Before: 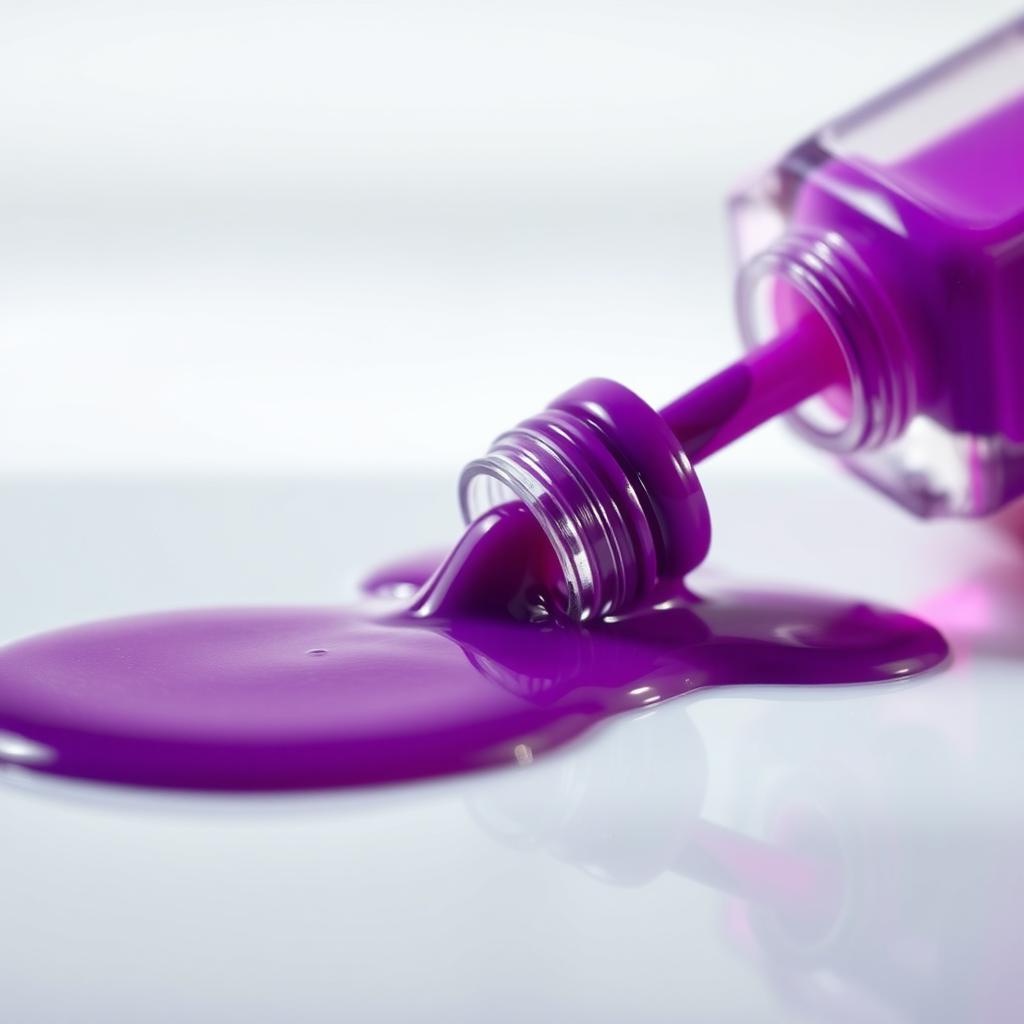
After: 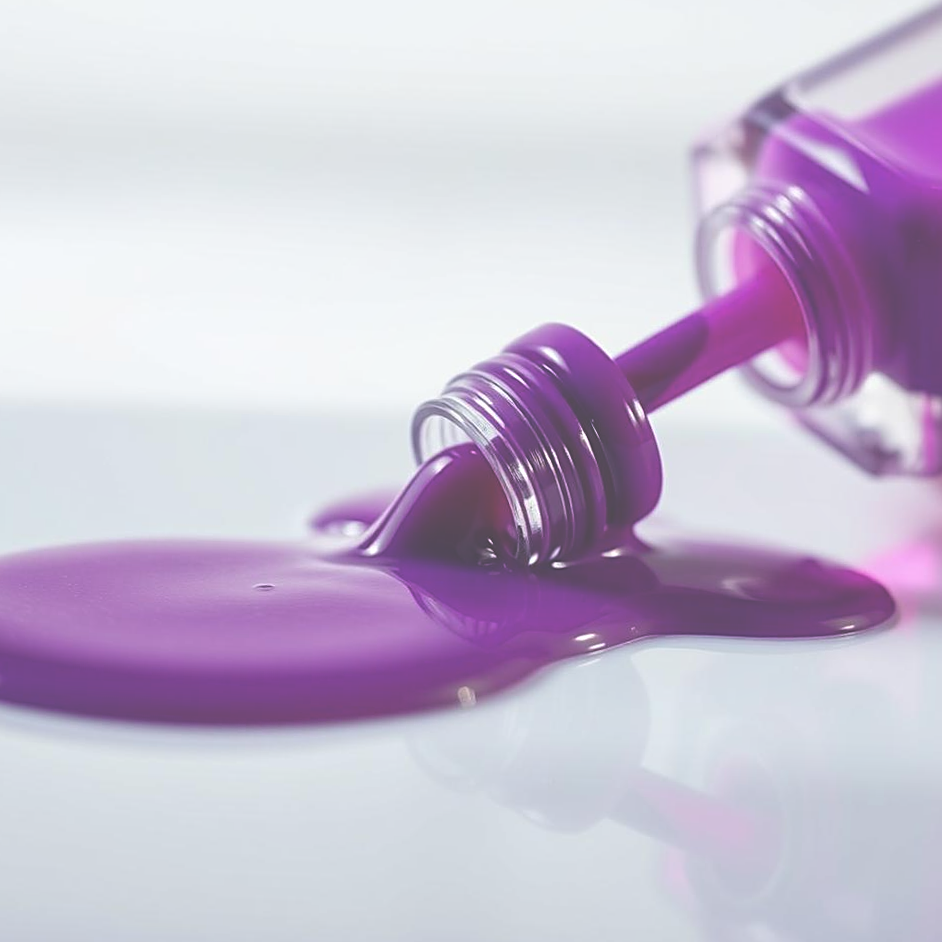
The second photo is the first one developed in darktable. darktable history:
local contrast: detail 109%
crop and rotate: angle -2.1°, left 3.072%, top 4.154%, right 1.608%, bottom 0.477%
tone equalizer: on, module defaults
sharpen: on, module defaults
color zones: mix -64.09%
exposure: black level correction -0.063, exposure -0.05 EV, compensate highlight preservation false
